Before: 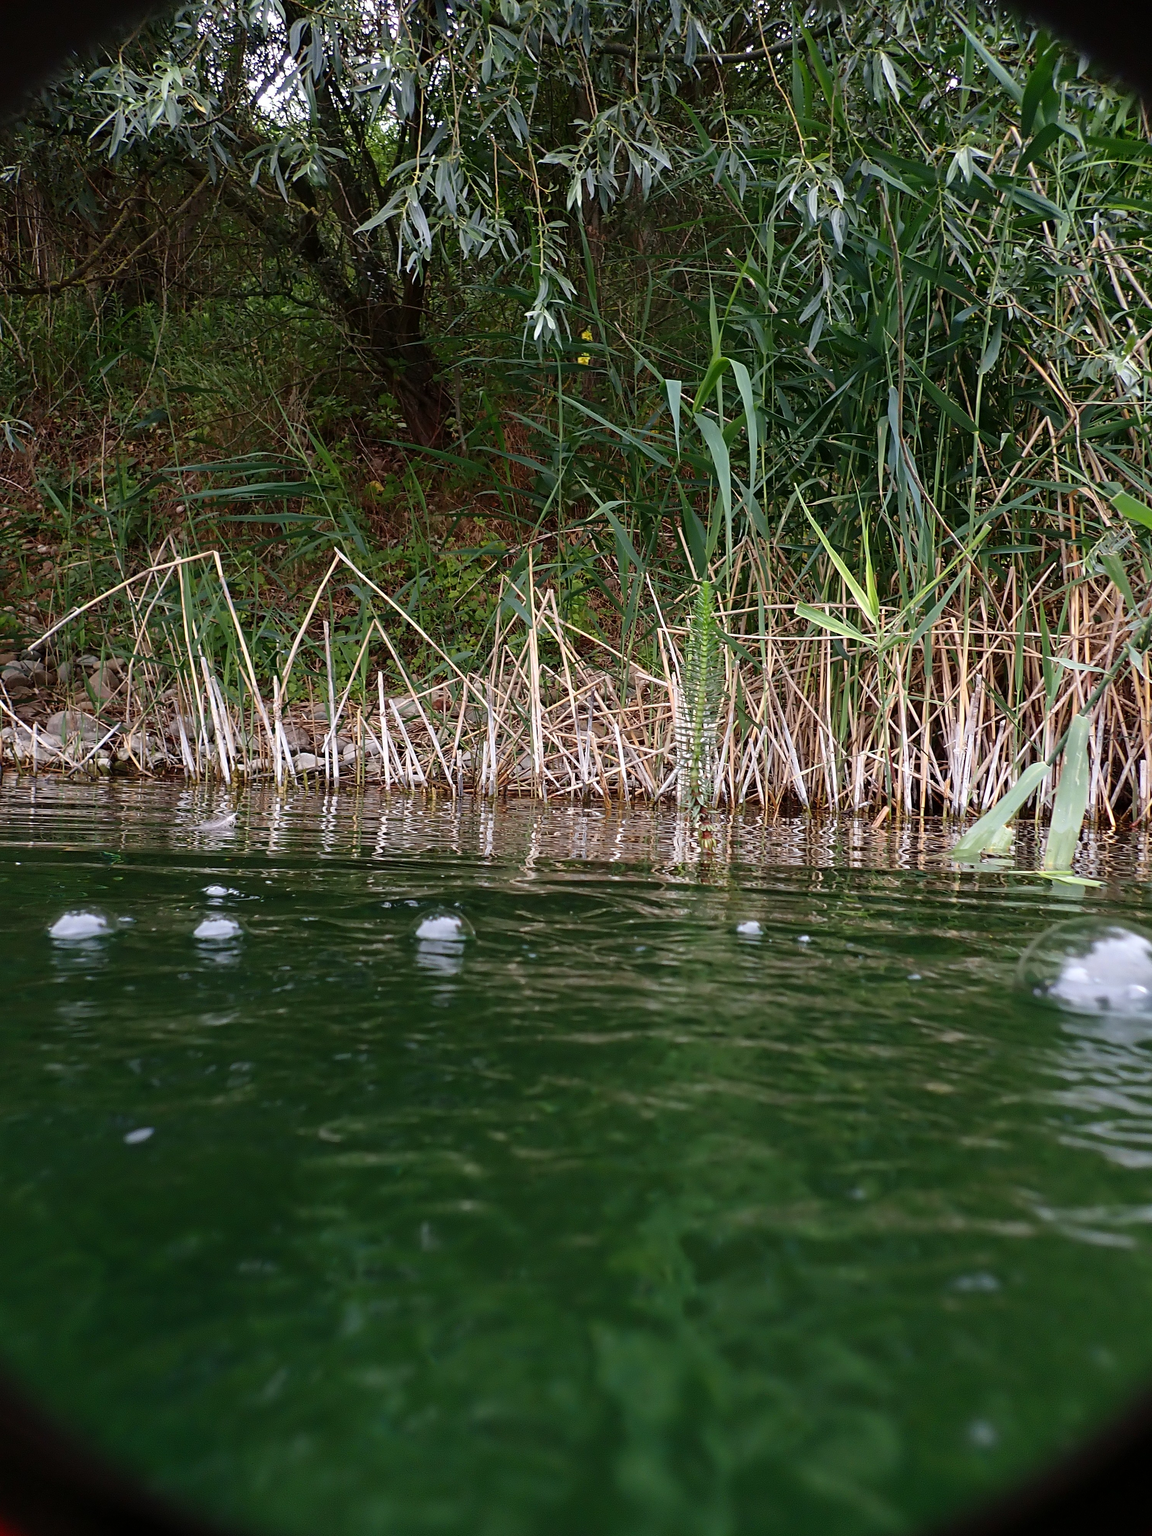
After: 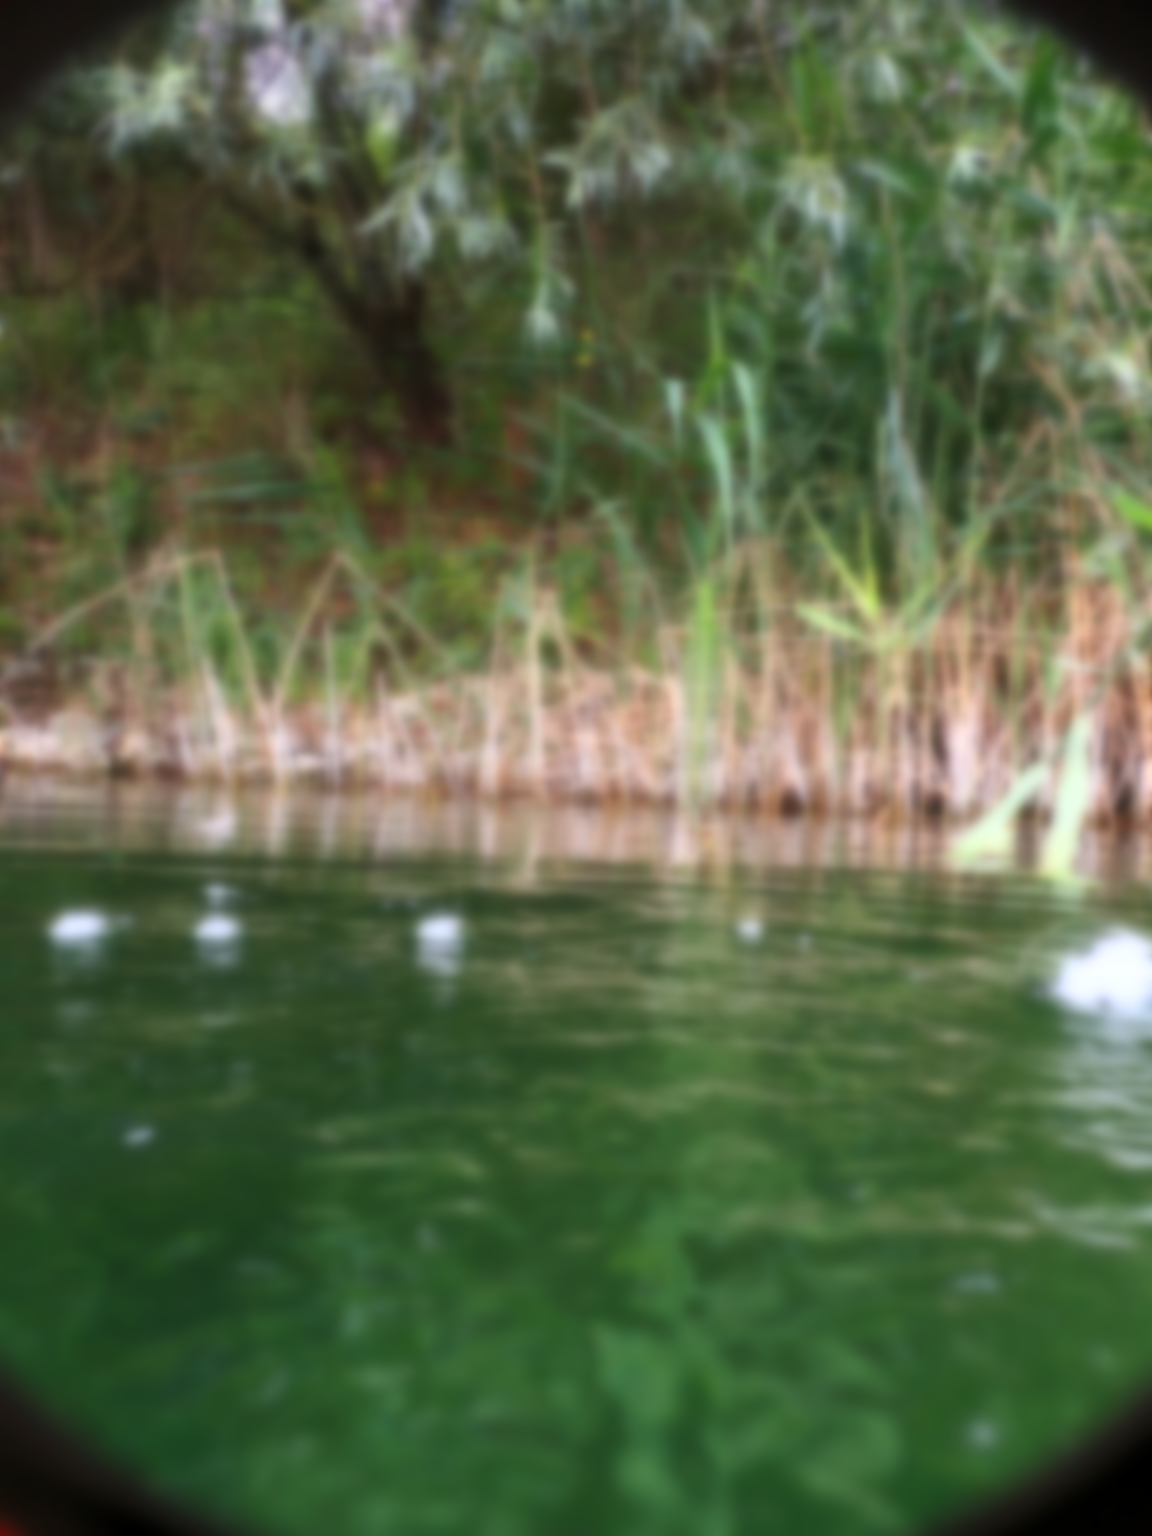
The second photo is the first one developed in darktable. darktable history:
lowpass: radius 16, unbound 0
levels: mode automatic, black 0.023%, white 99.97%, levels [0.062, 0.494, 0.925]
exposure: black level correction 0, exposure 1.173 EV, compensate exposure bias true, compensate highlight preservation false
